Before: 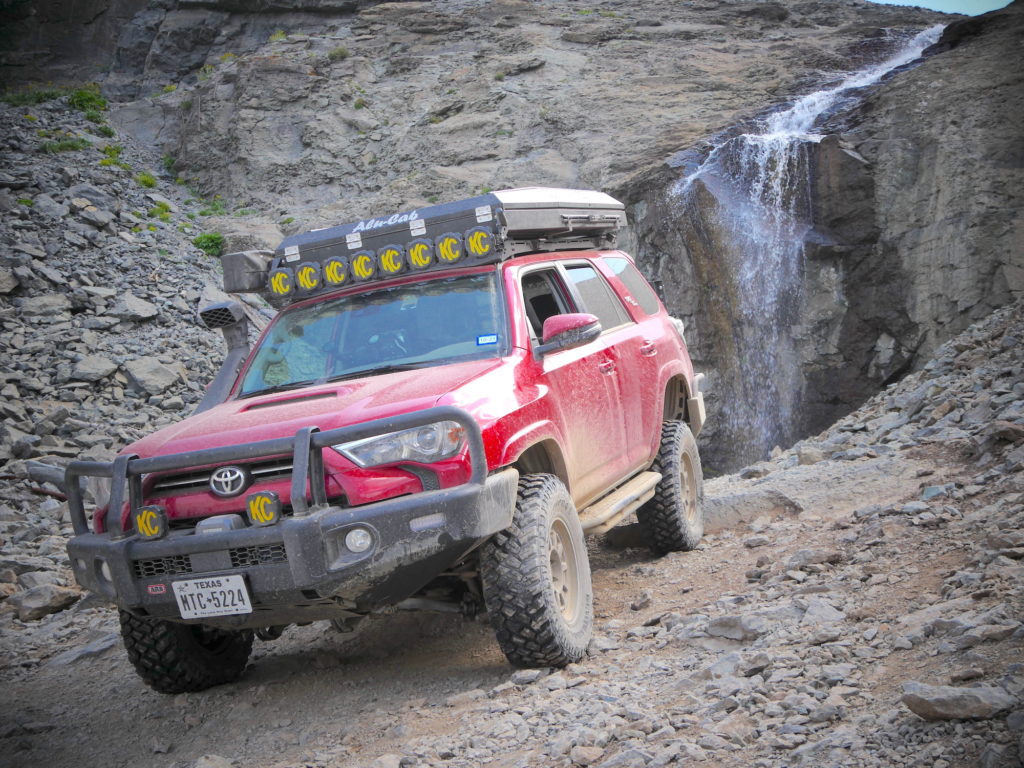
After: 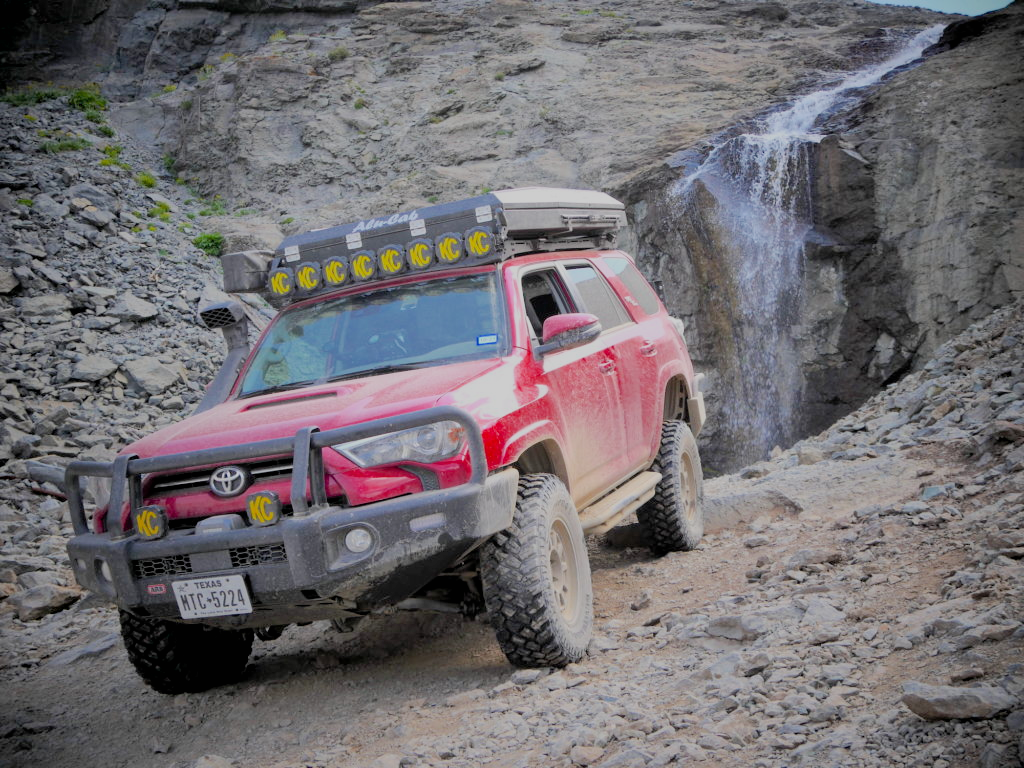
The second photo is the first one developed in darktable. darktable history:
shadows and highlights: on, module defaults
filmic rgb: black relative exposure -7.65 EV, white relative exposure 4.56 EV, hardness 3.61
exposure: black level correction 0.009, exposure 0.015 EV, compensate exposure bias true, compensate highlight preservation false
